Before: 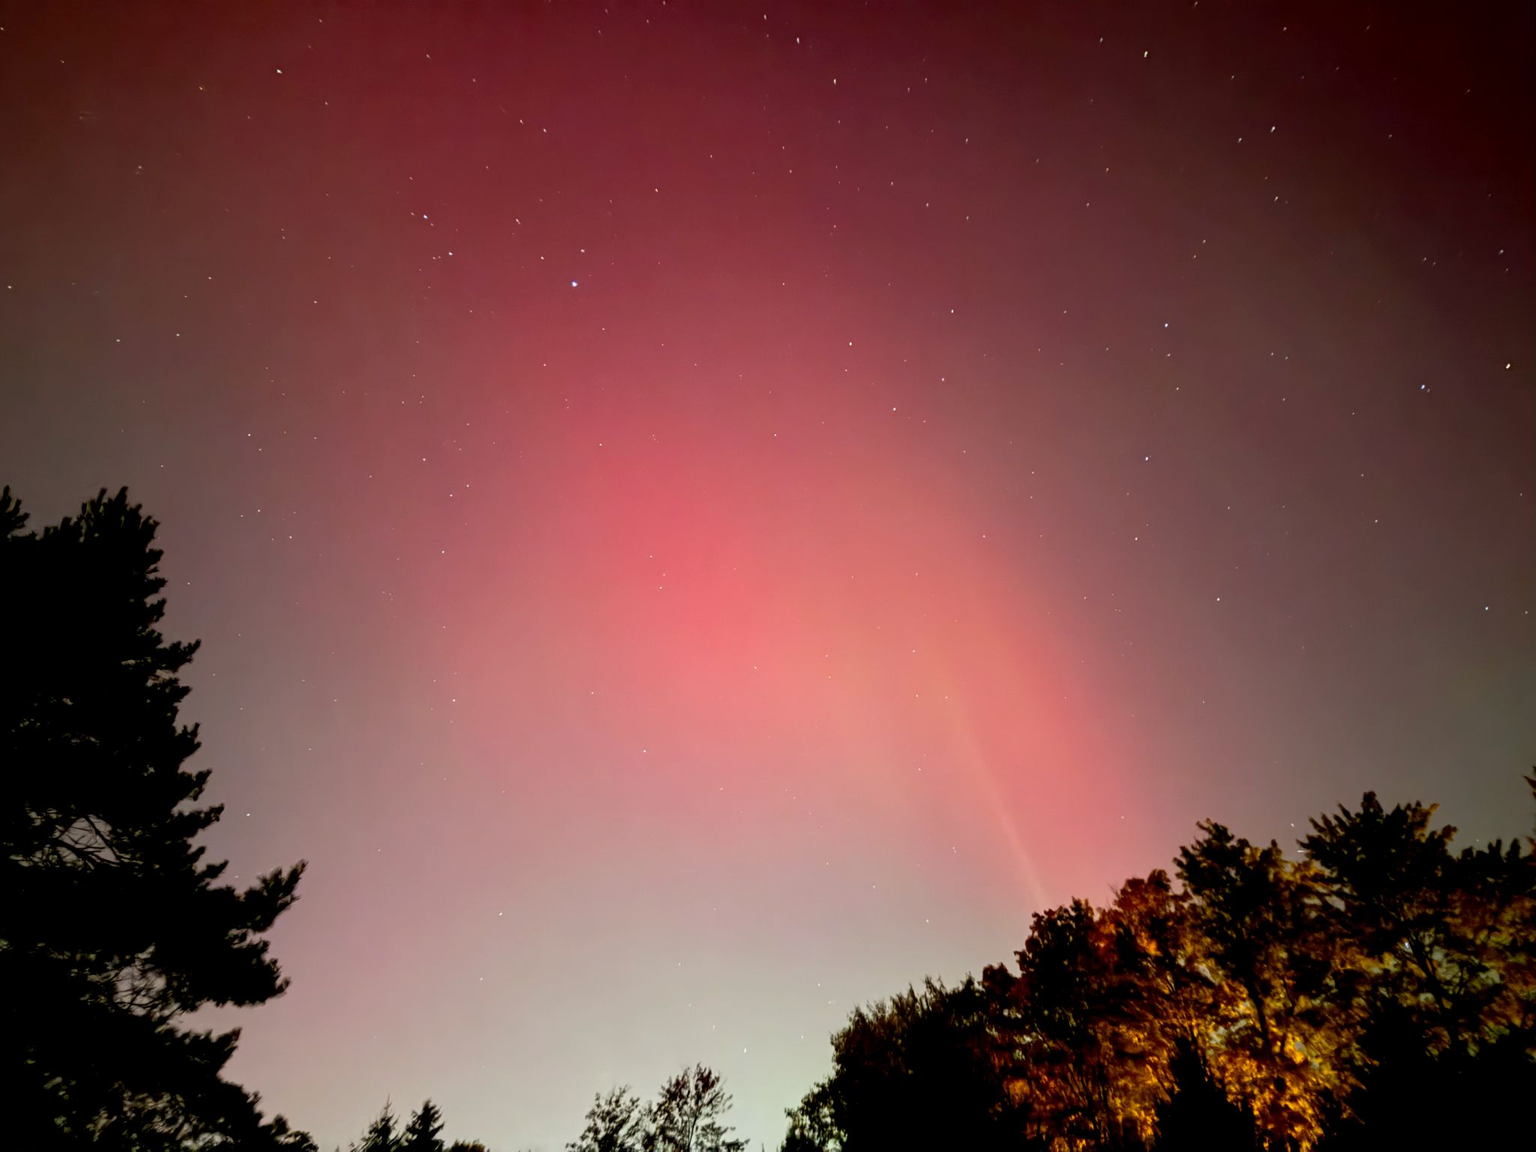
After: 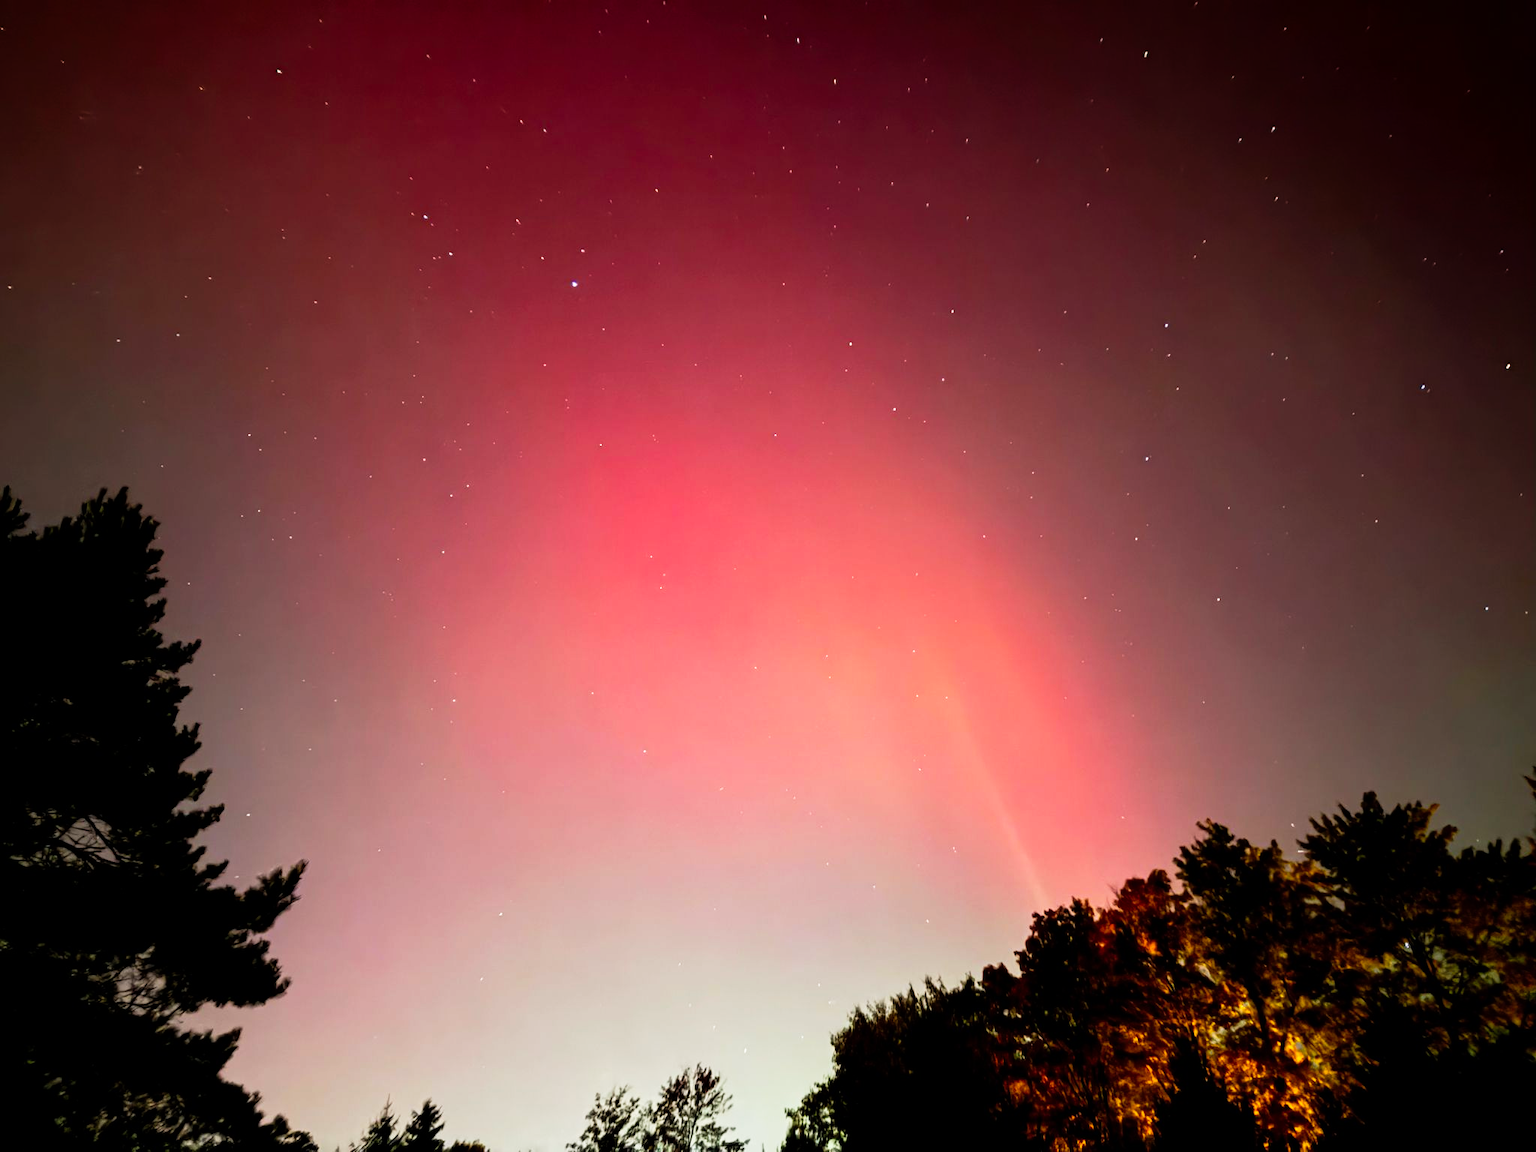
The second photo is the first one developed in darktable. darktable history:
tone curve: curves: ch0 [(0, 0) (0.139, 0.067) (0.319, 0.269) (0.498, 0.505) (0.725, 0.824) (0.864, 0.945) (0.985, 1)]; ch1 [(0, 0) (0.291, 0.197) (0.456, 0.426) (0.495, 0.488) (0.557, 0.578) (0.599, 0.644) (0.702, 0.786) (1, 1)]; ch2 [(0, 0) (0.125, 0.089) (0.353, 0.329) (0.447, 0.43) (0.557, 0.566) (0.63, 0.667) (1, 1)], preserve colors none
